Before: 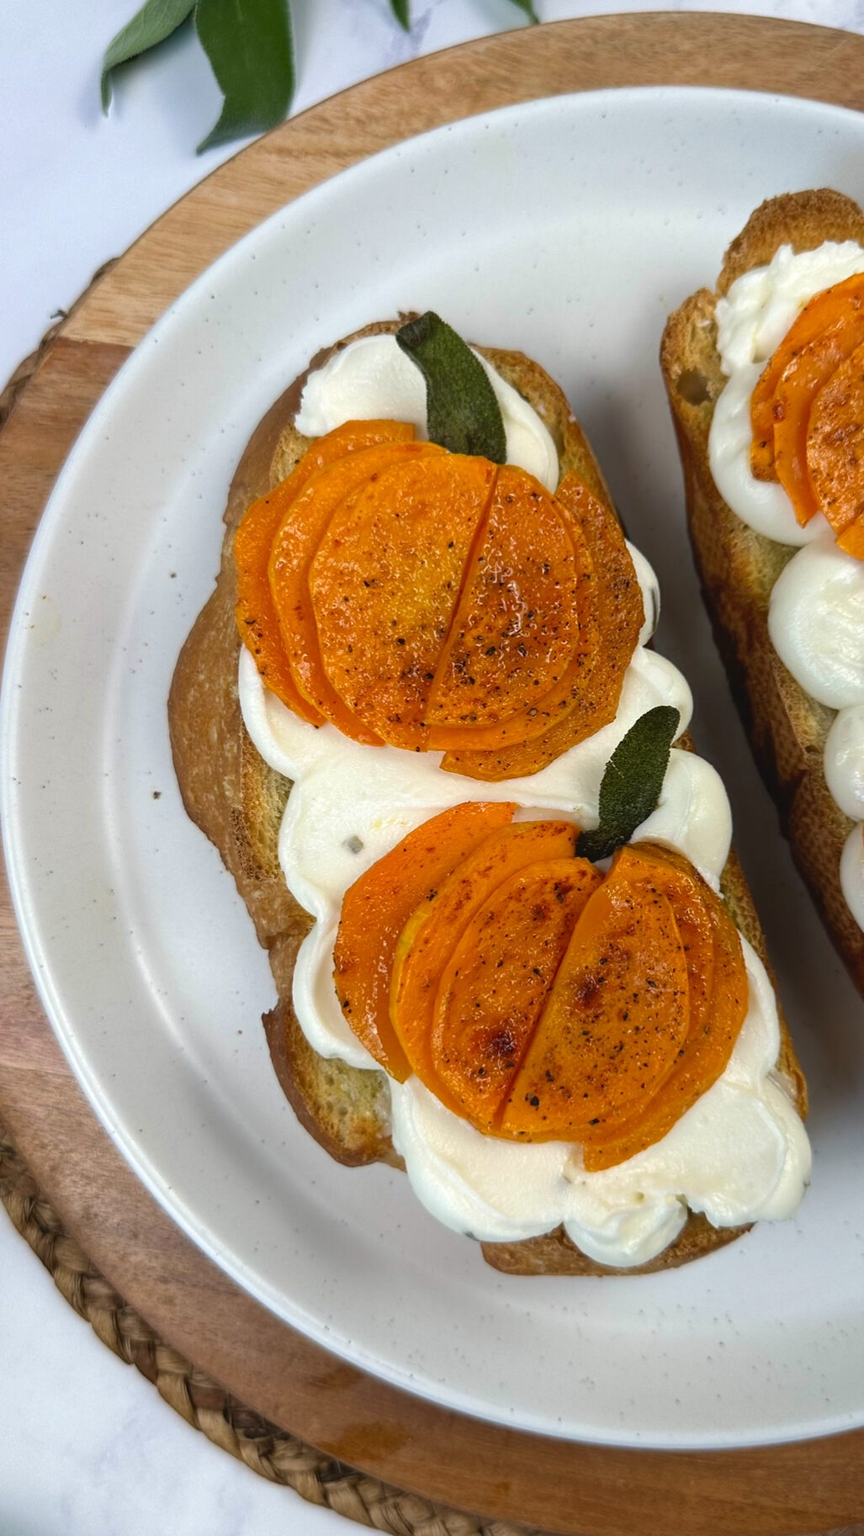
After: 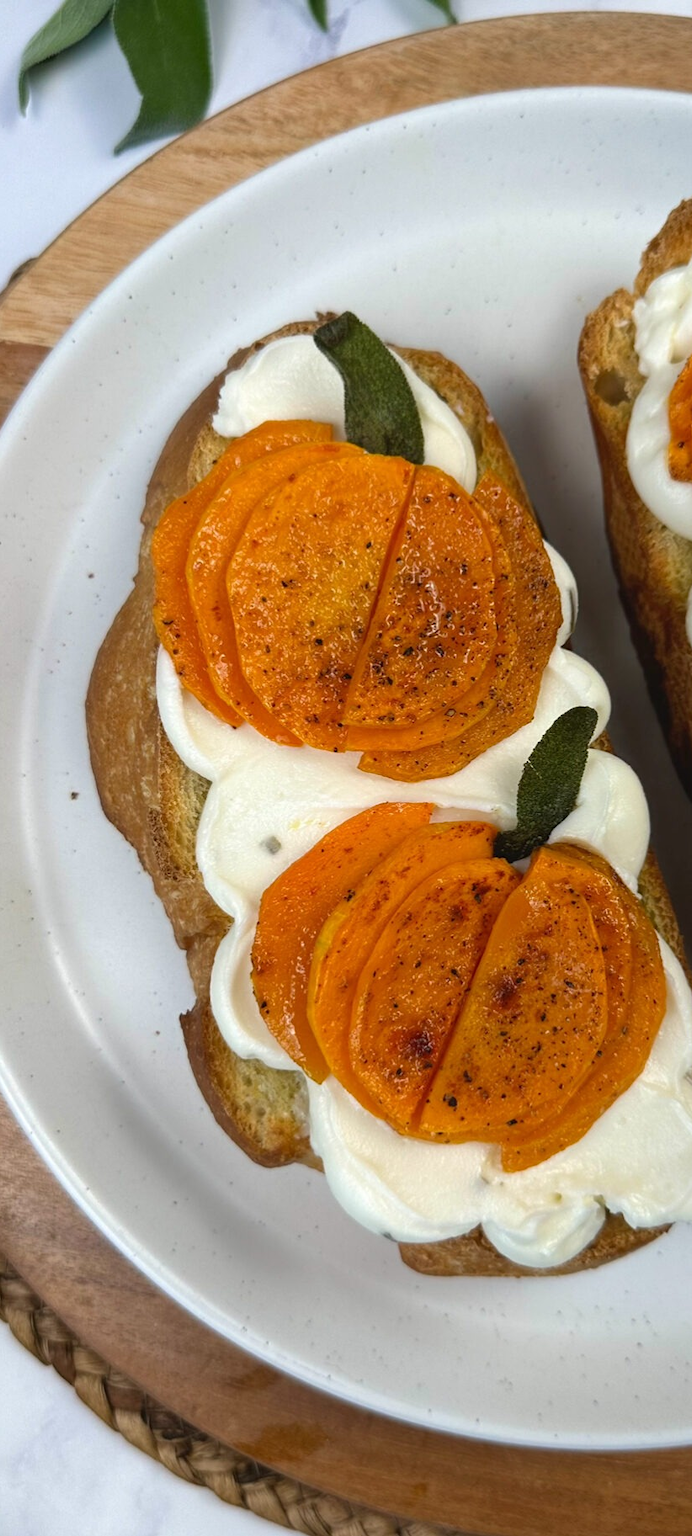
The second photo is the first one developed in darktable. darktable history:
crop and rotate: left 9.549%, right 10.234%
